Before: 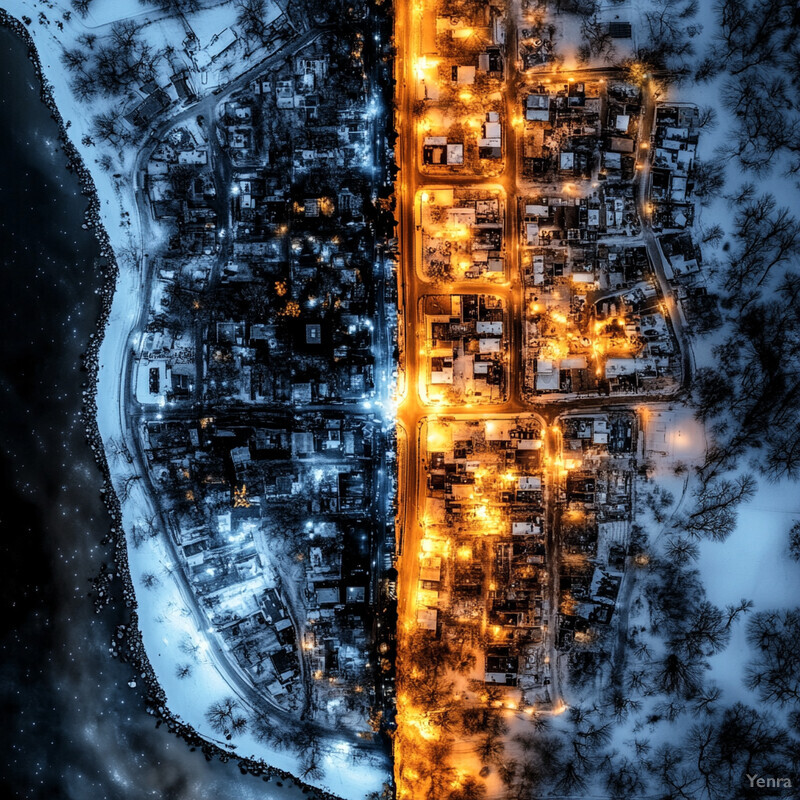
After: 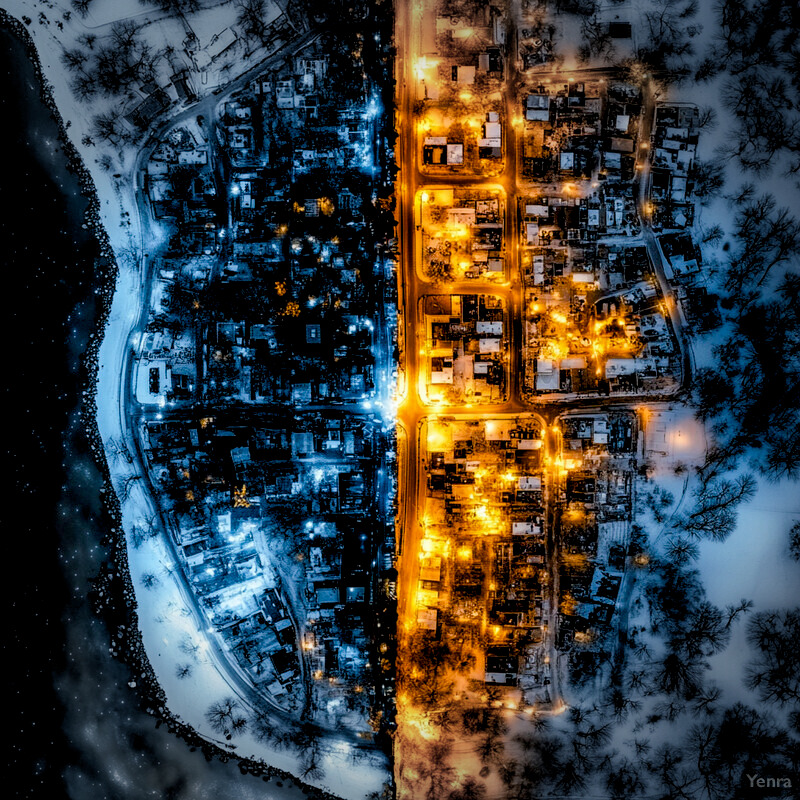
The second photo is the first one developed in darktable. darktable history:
vignetting: fall-off start 90.17%, fall-off radius 38.1%, width/height ratio 1.218, shape 1.3
color balance rgb: shadows lift › chroma 2.518%, shadows lift › hue 193.21°, global offset › luminance -0.842%, perceptual saturation grading › global saturation 40.536%, perceptual saturation grading › highlights -25.391%, perceptual saturation grading › mid-tones 34.634%, perceptual saturation grading › shadows 34.559%, global vibrance 9.294%
contrast brightness saturation: saturation -0.066
